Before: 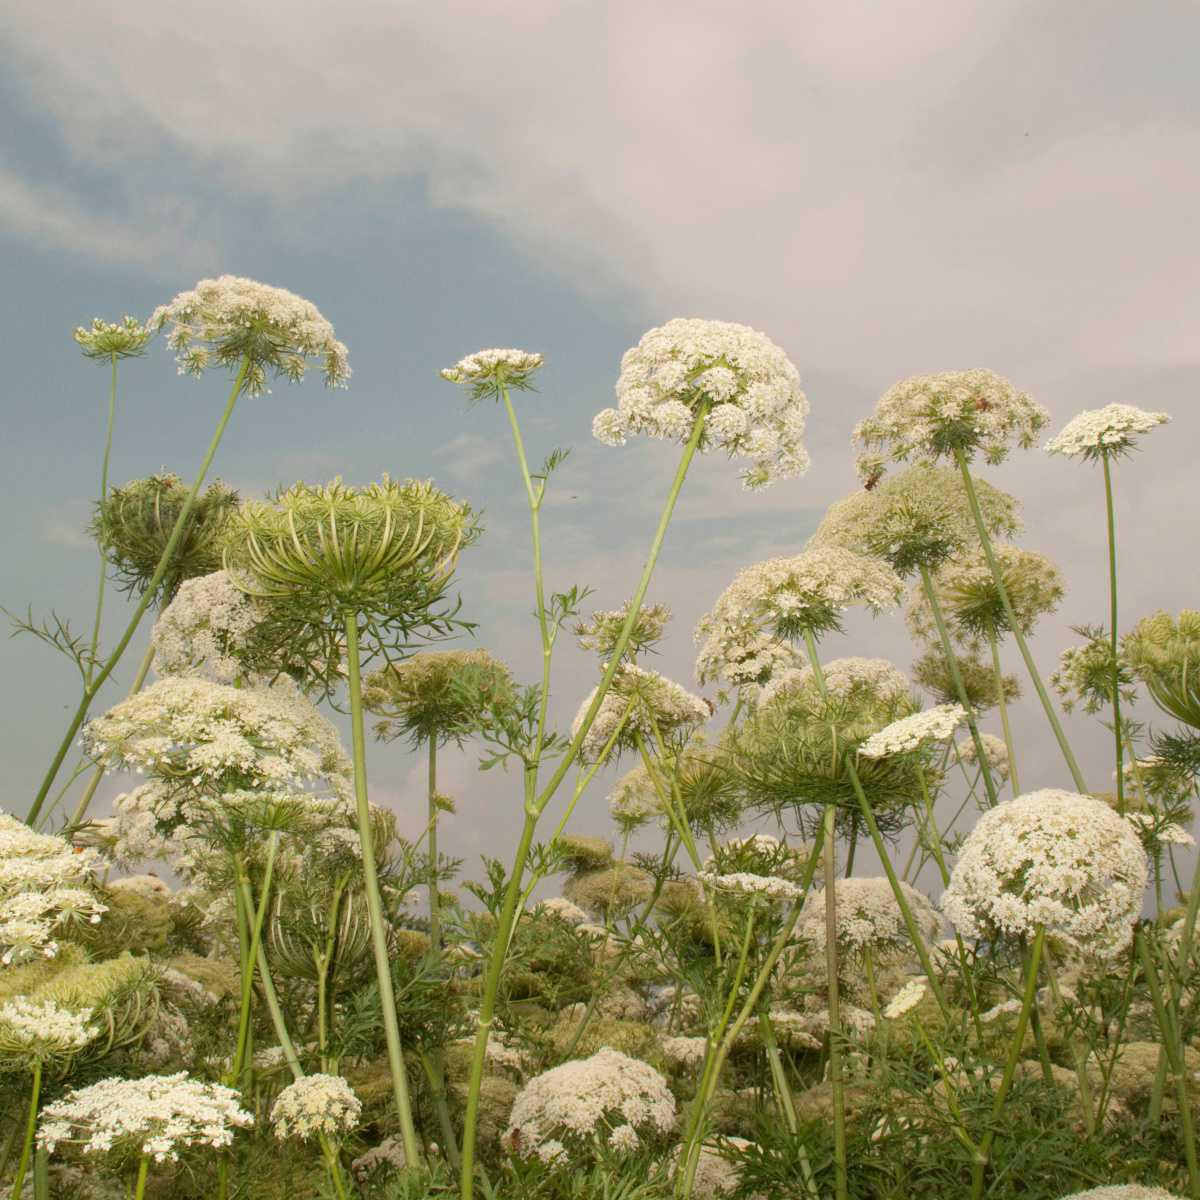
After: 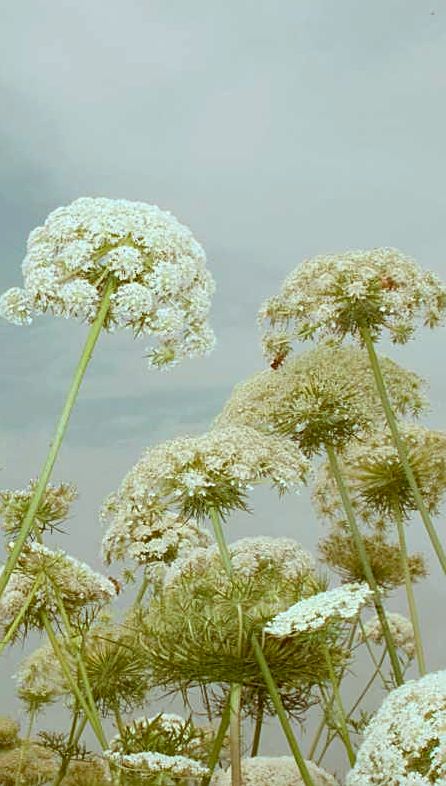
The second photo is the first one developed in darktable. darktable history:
sharpen: on, module defaults
crop and rotate: left 49.556%, top 10.146%, right 13.233%, bottom 24.321%
color correction: highlights a* -14.76, highlights b* -16.88, shadows a* 10.46, shadows b* 29.12
